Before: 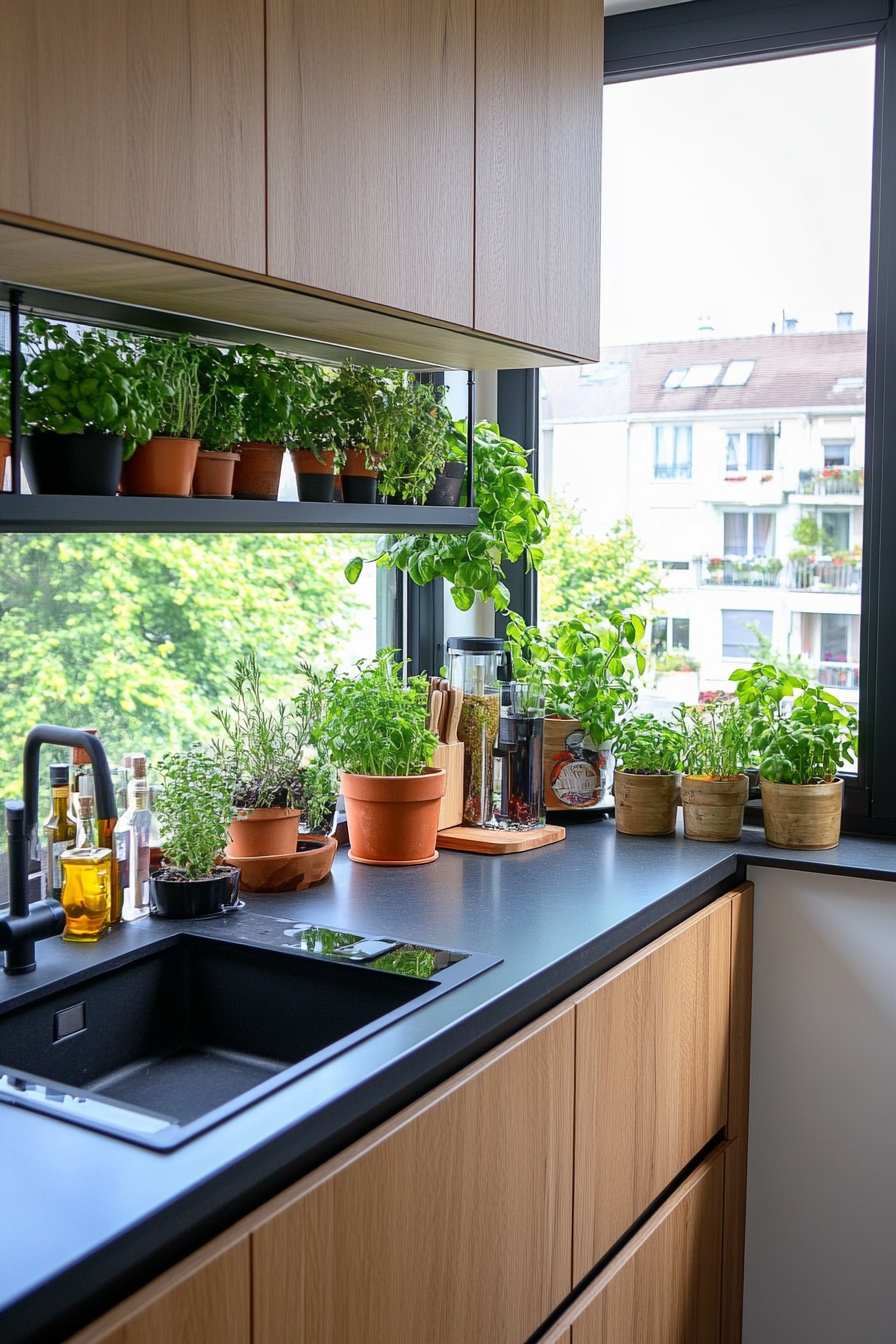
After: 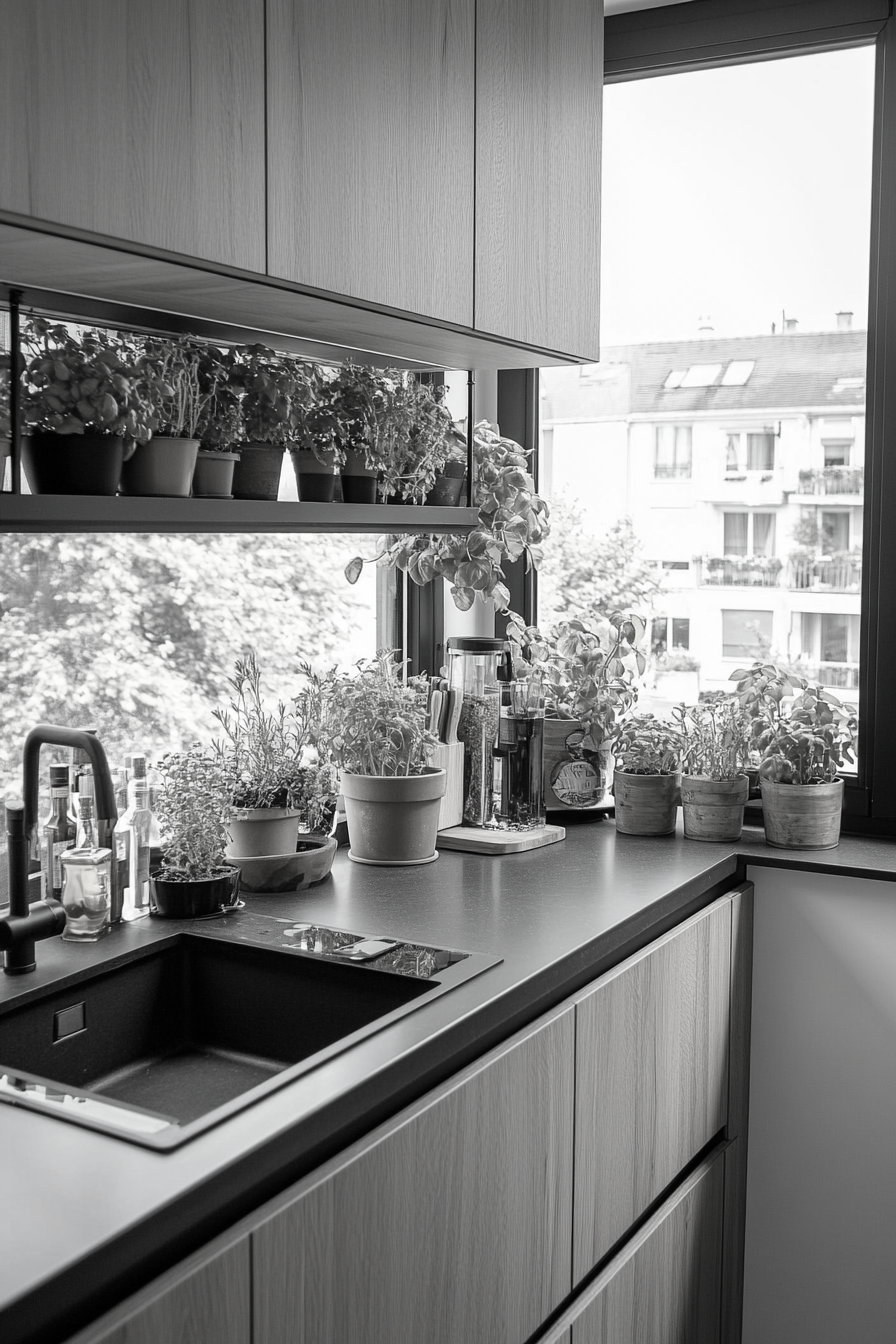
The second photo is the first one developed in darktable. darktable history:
contrast brightness saturation: saturation -0.982
